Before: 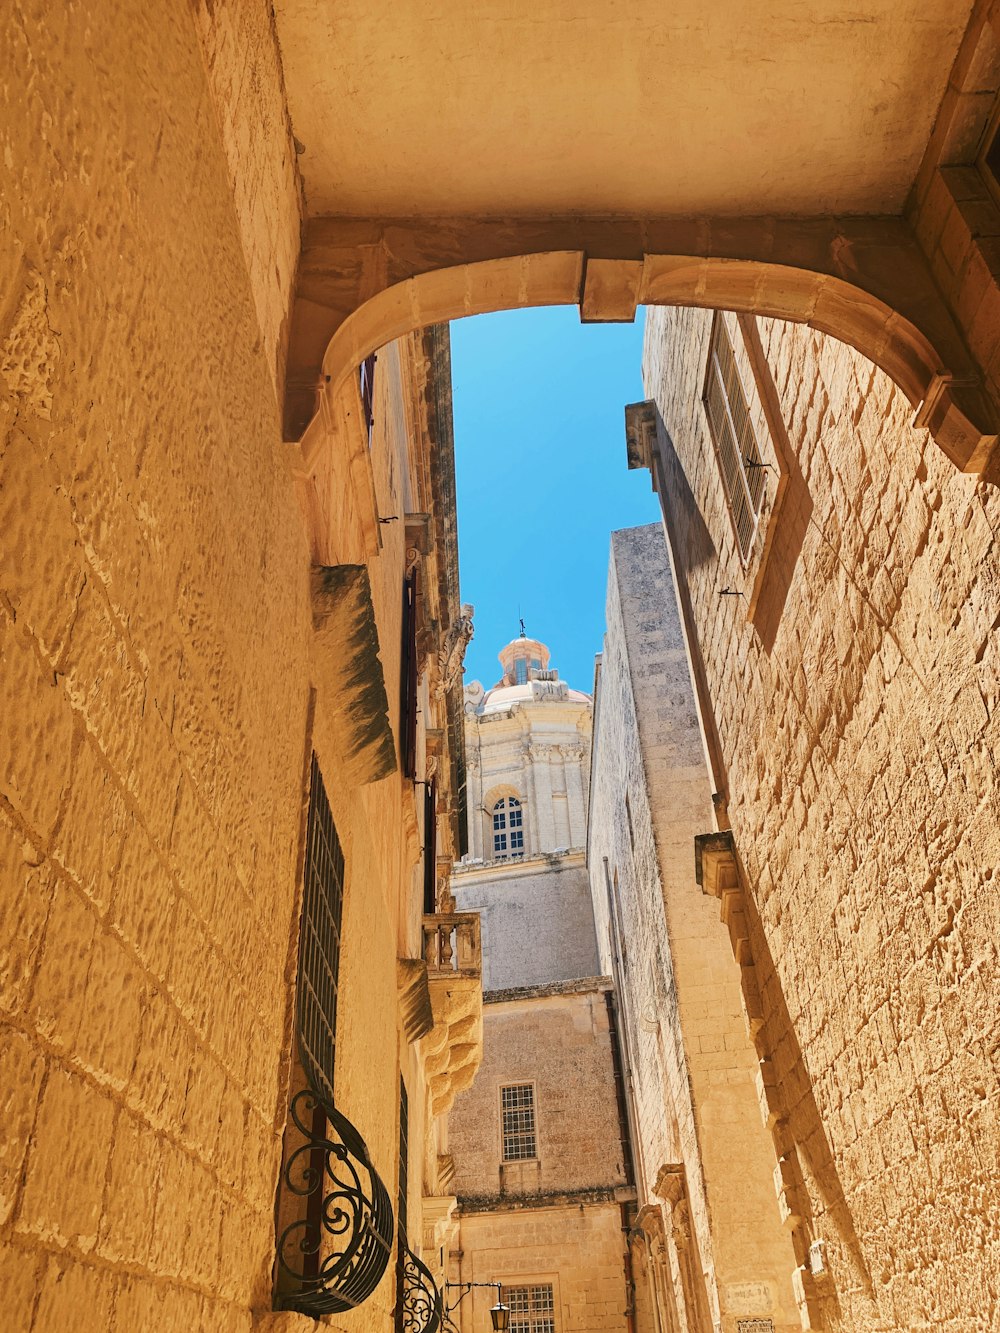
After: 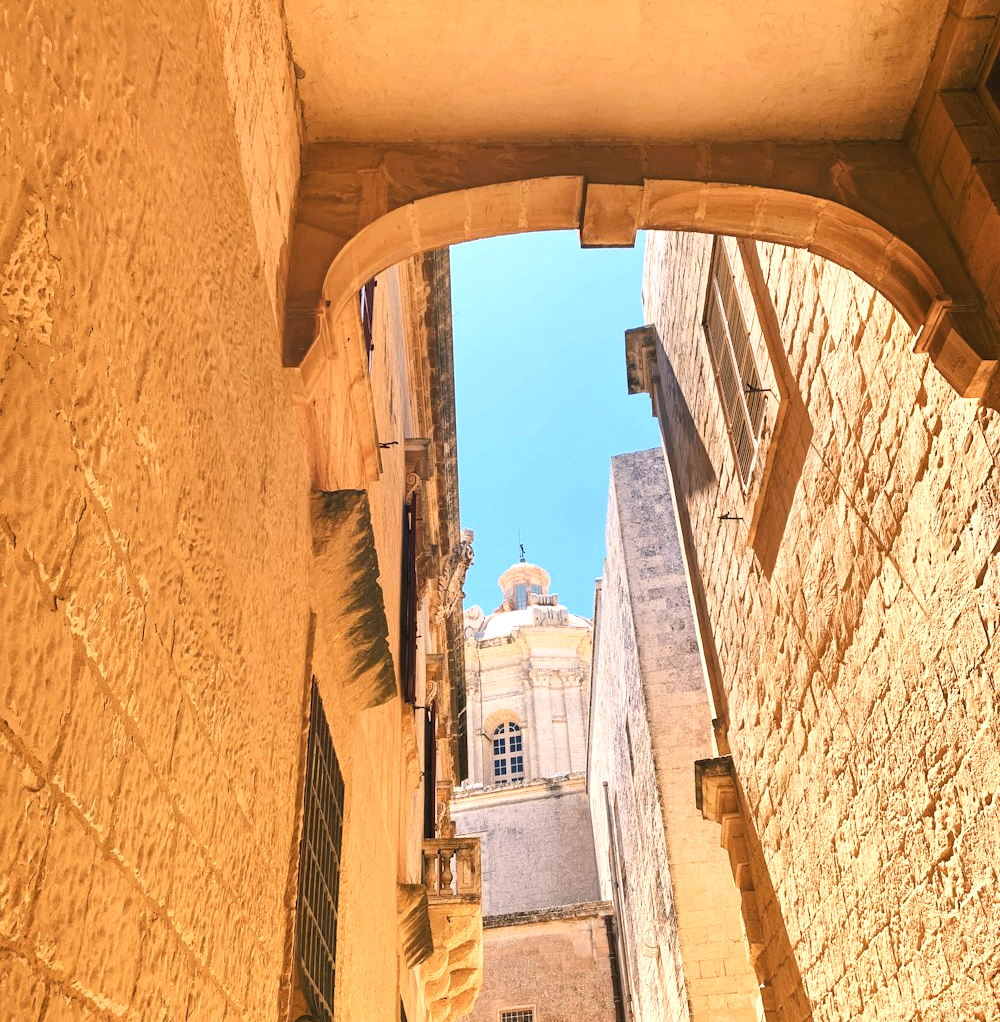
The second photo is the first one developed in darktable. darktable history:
crop: top 5.667%, bottom 17.637%
color correction: highlights a* 7.34, highlights b* 4.37
exposure: black level correction 0, exposure 0.7 EV, compensate highlight preservation false
contrast brightness saturation: saturation -0.17
color balance rgb: linear chroma grading › shadows 19.44%, linear chroma grading › highlights 3.42%, linear chroma grading › mid-tones 10.16%
